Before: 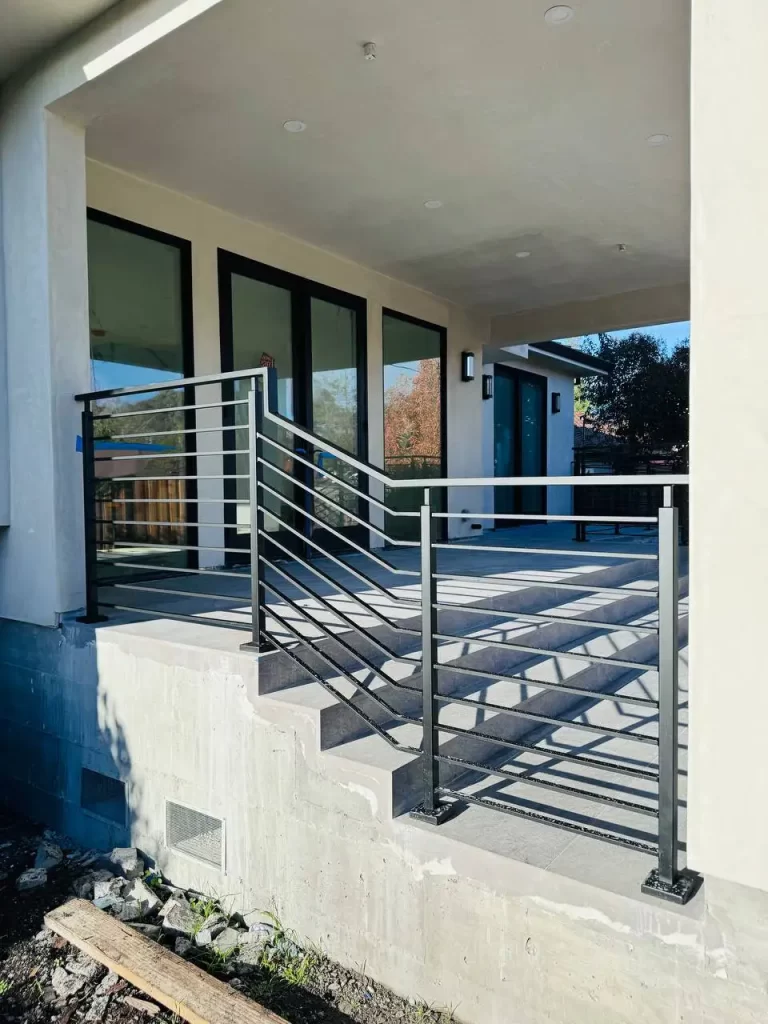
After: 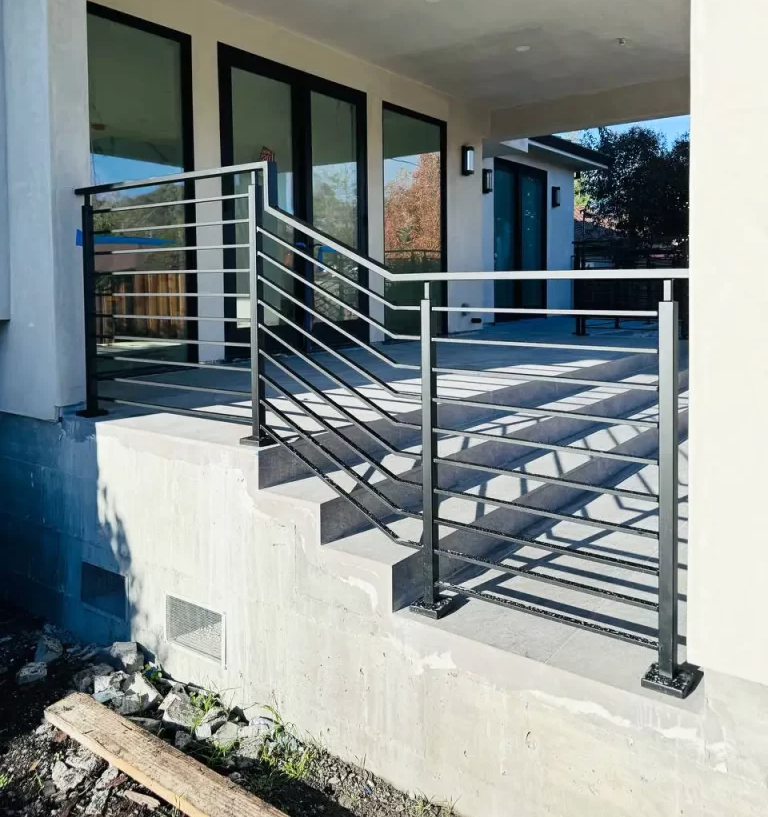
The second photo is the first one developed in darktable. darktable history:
shadows and highlights: shadows 0.317, highlights 38.74, shadows color adjustment 99.17%, highlights color adjustment 0.564%
tone equalizer: on, module defaults
crop and rotate: top 20.145%
